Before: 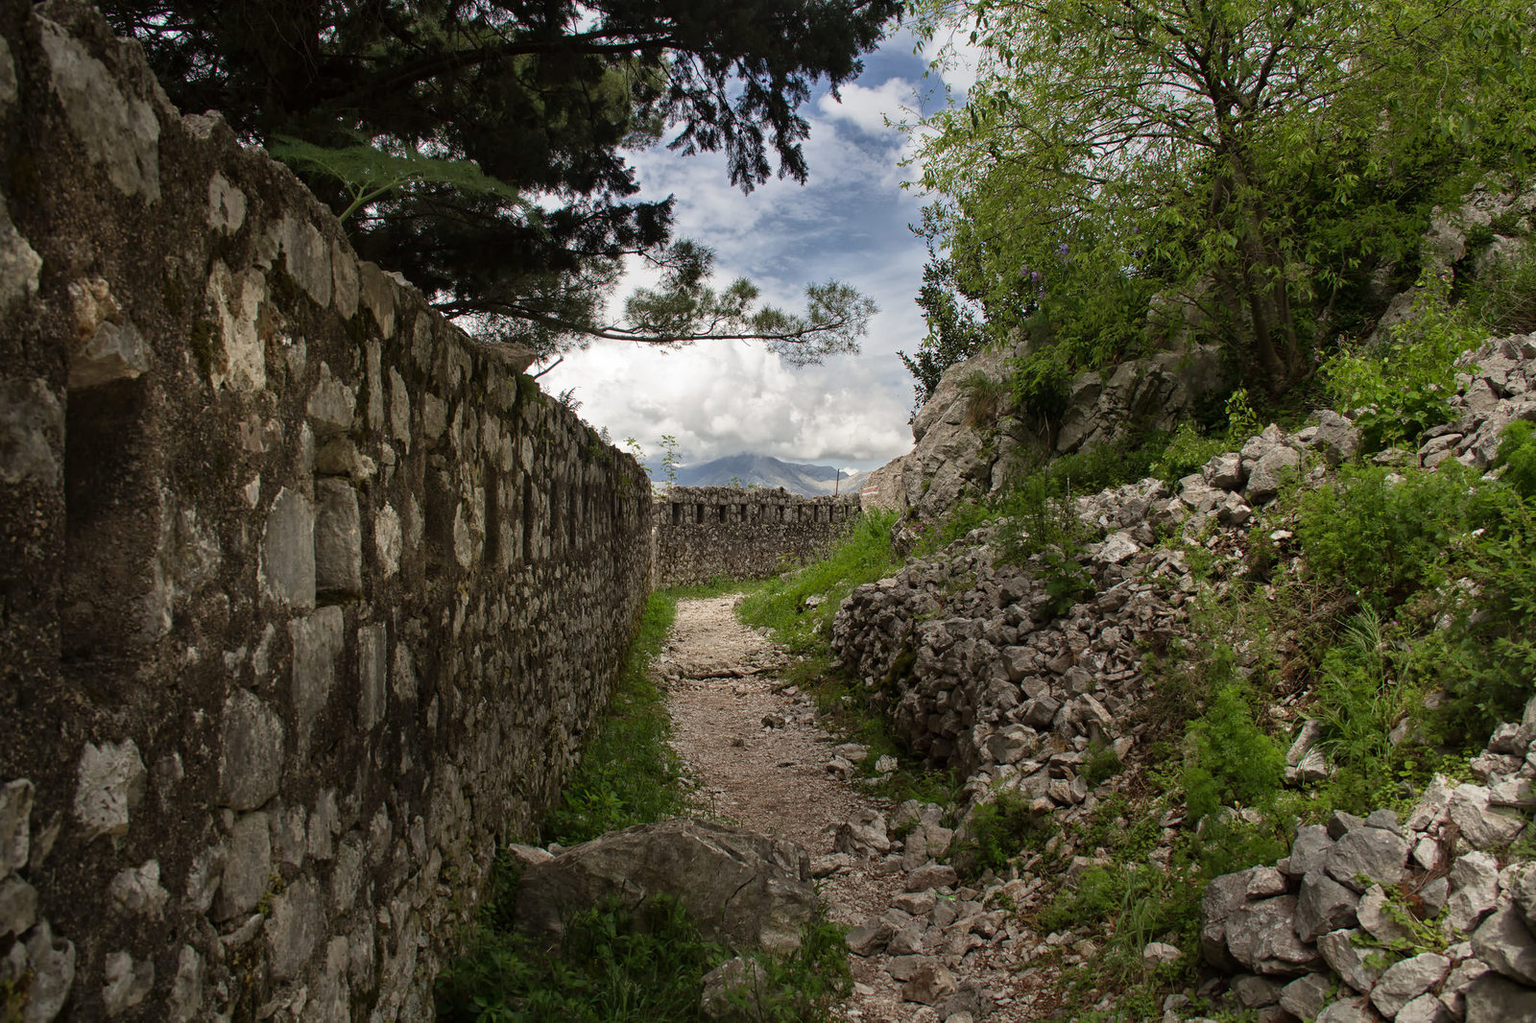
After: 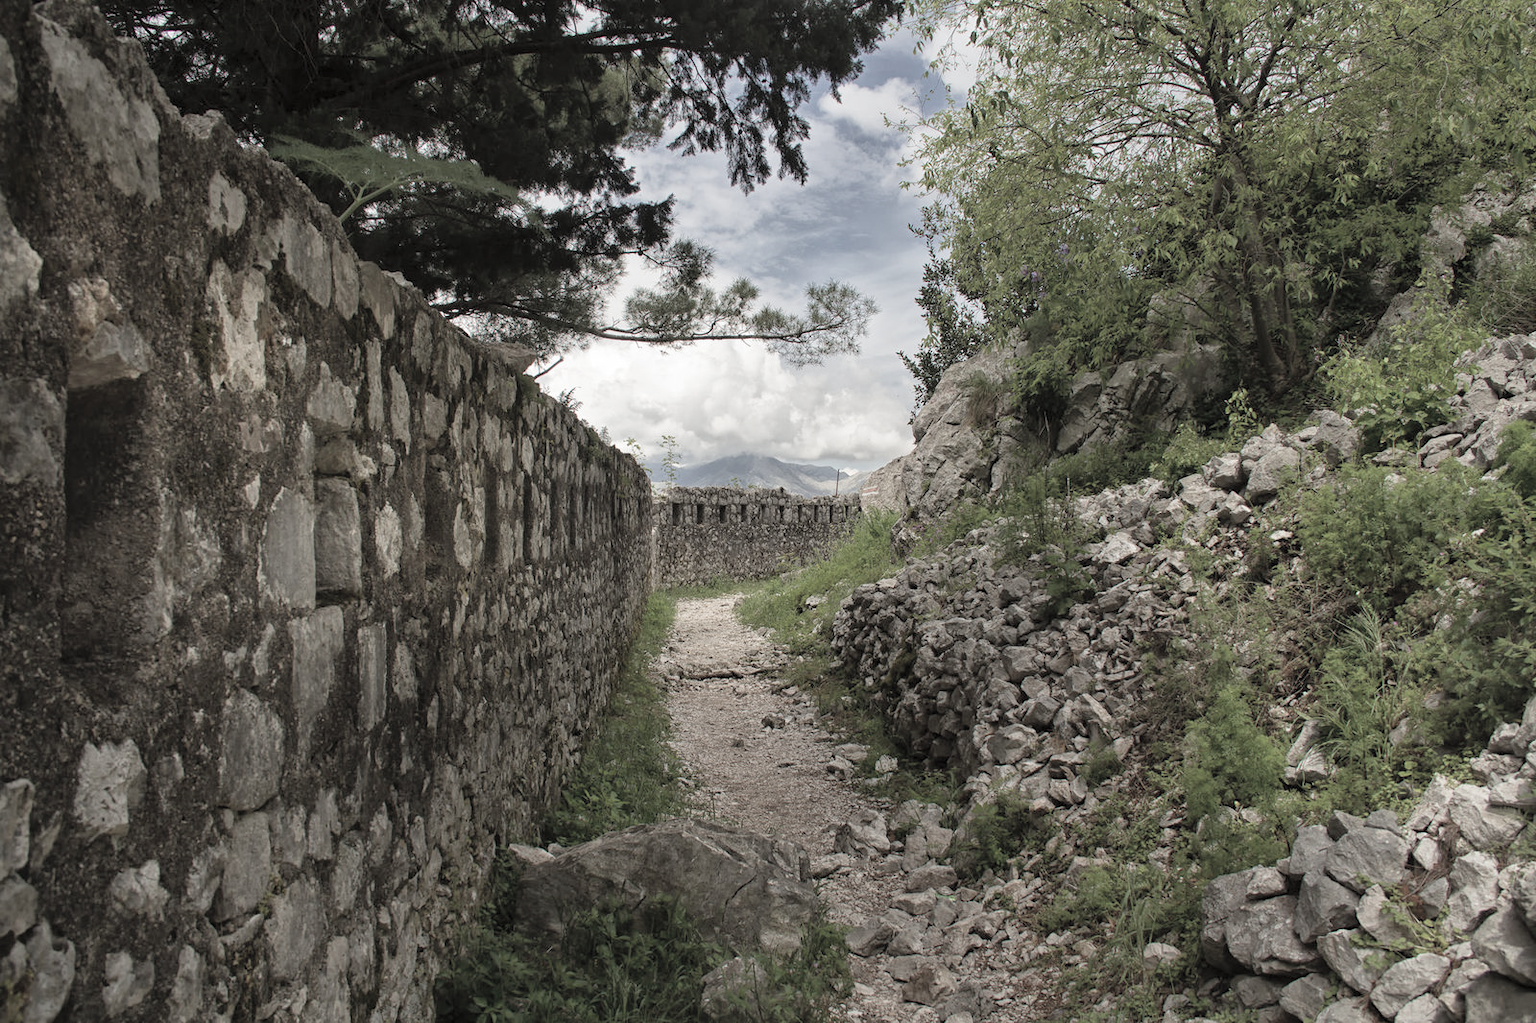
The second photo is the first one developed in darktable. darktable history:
contrast brightness saturation: brightness 0.184, saturation -0.51
